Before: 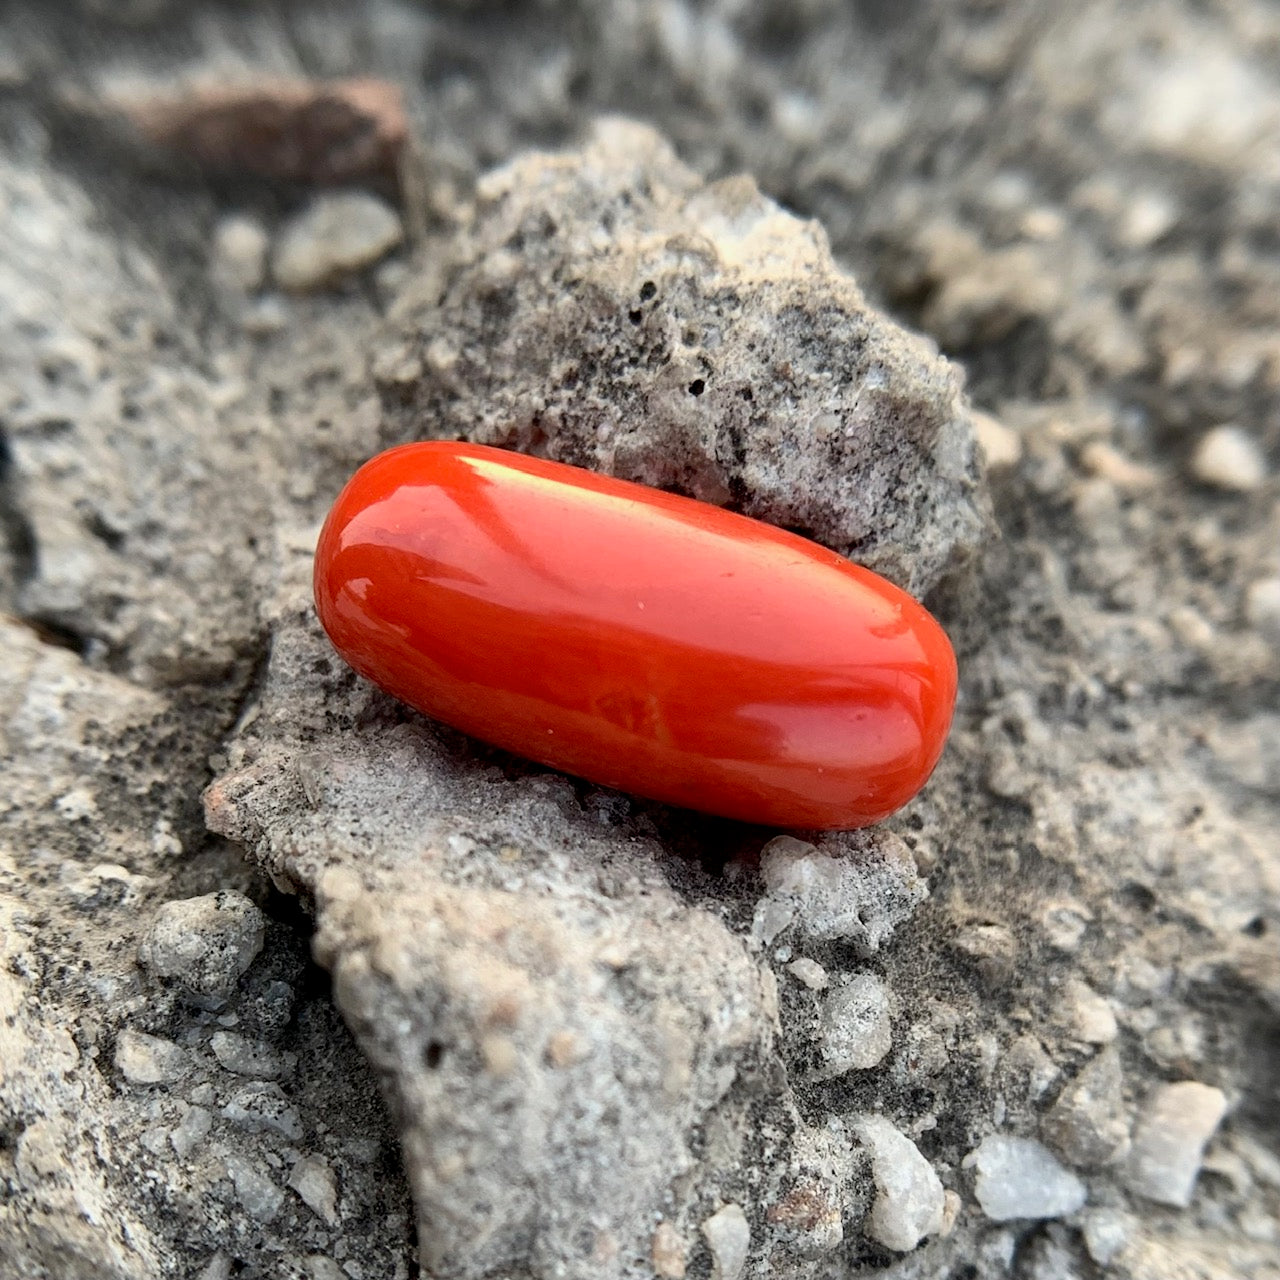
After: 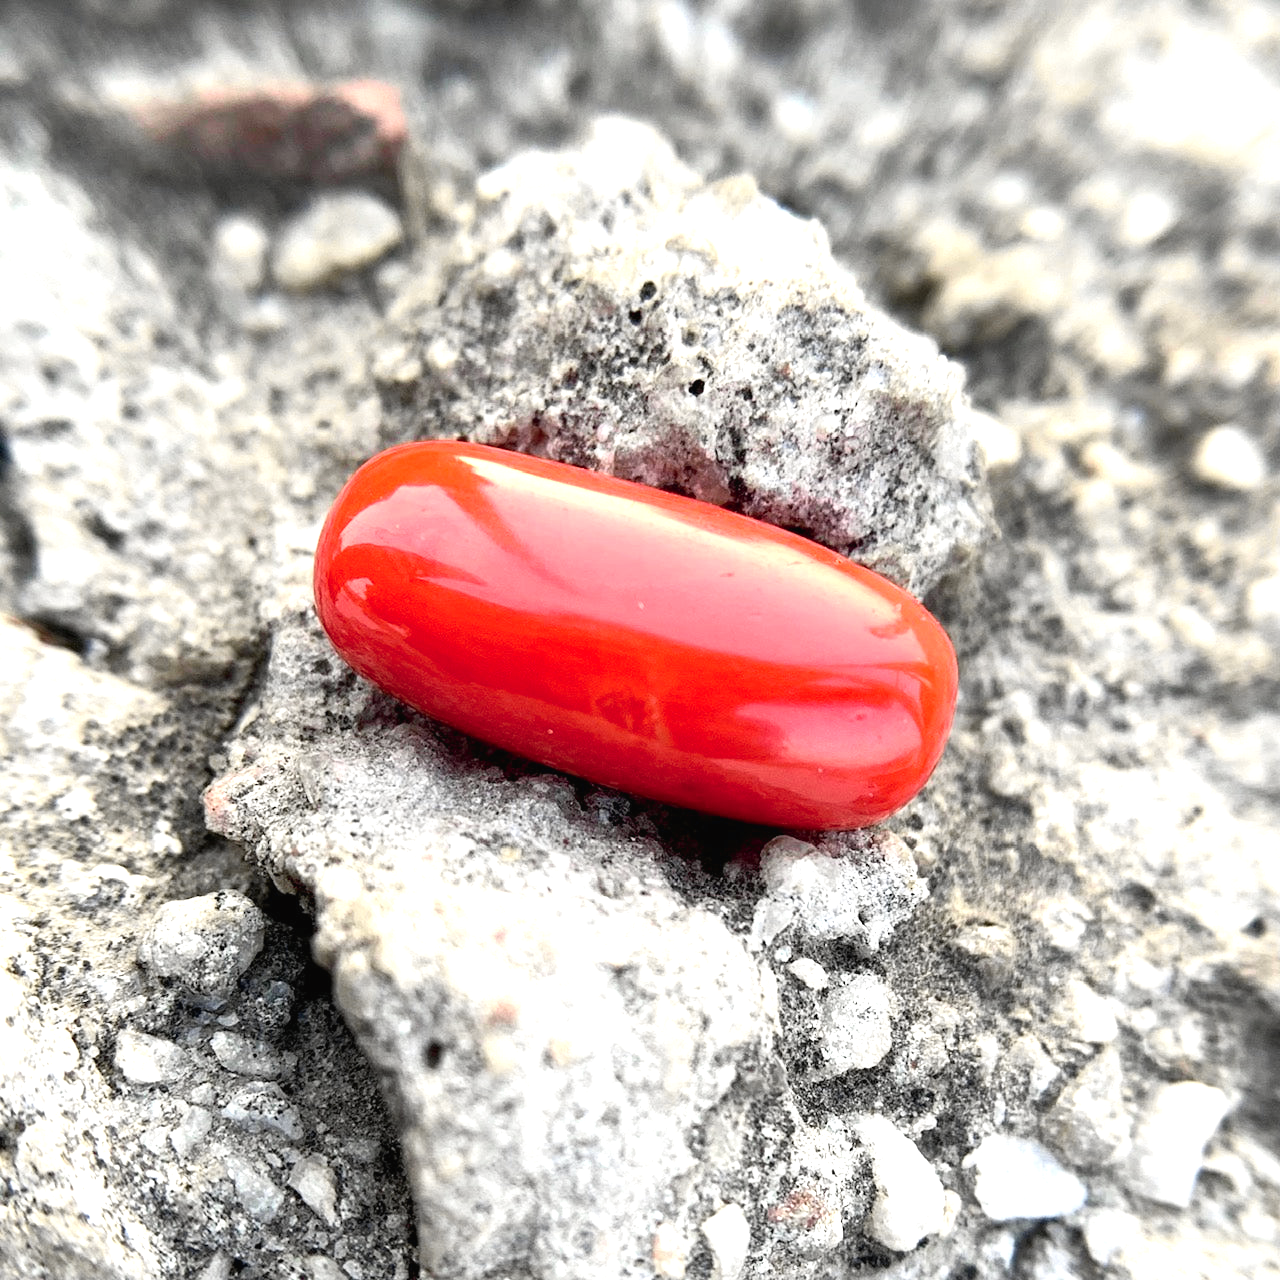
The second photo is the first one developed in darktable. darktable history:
exposure: black level correction 0, exposure 1.1 EV, compensate highlight preservation false
tone curve: curves: ch0 [(0, 0.012) (0.056, 0.046) (0.218, 0.213) (0.606, 0.62) (0.82, 0.846) (1, 1)]; ch1 [(0, 0) (0.226, 0.261) (0.403, 0.437) (0.469, 0.472) (0.495, 0.499) (0.514, 0.504) (0.545, 0.555) (0.59, 0.598) (0.714, 0.733) (1, 1)]; ch2 [(0, 0) (0.269, 0.299) (0.459, 0.45) (0.498, 0.499) (0.523, 0.512) (0.568, 0.558) (0.634, 0.617) (0.702, 0.662) (0.781, 0.775) (1, 1)], color space Lab, independent channels, preserve colors none
